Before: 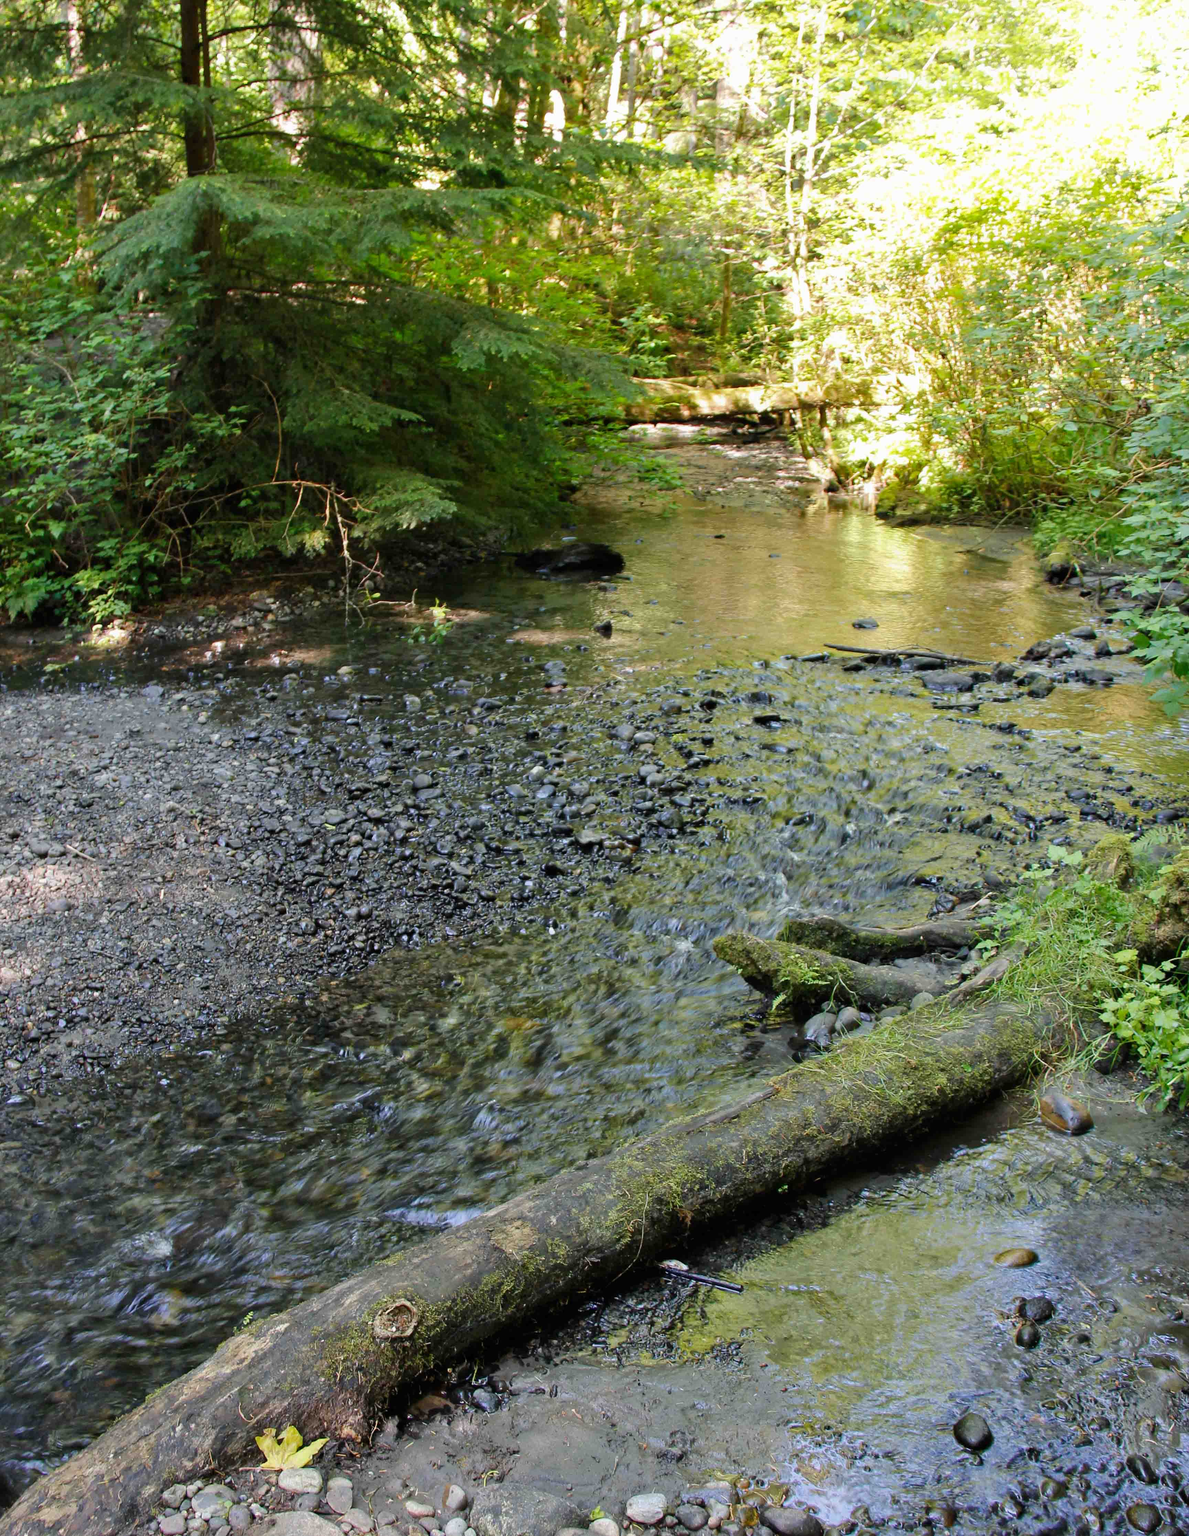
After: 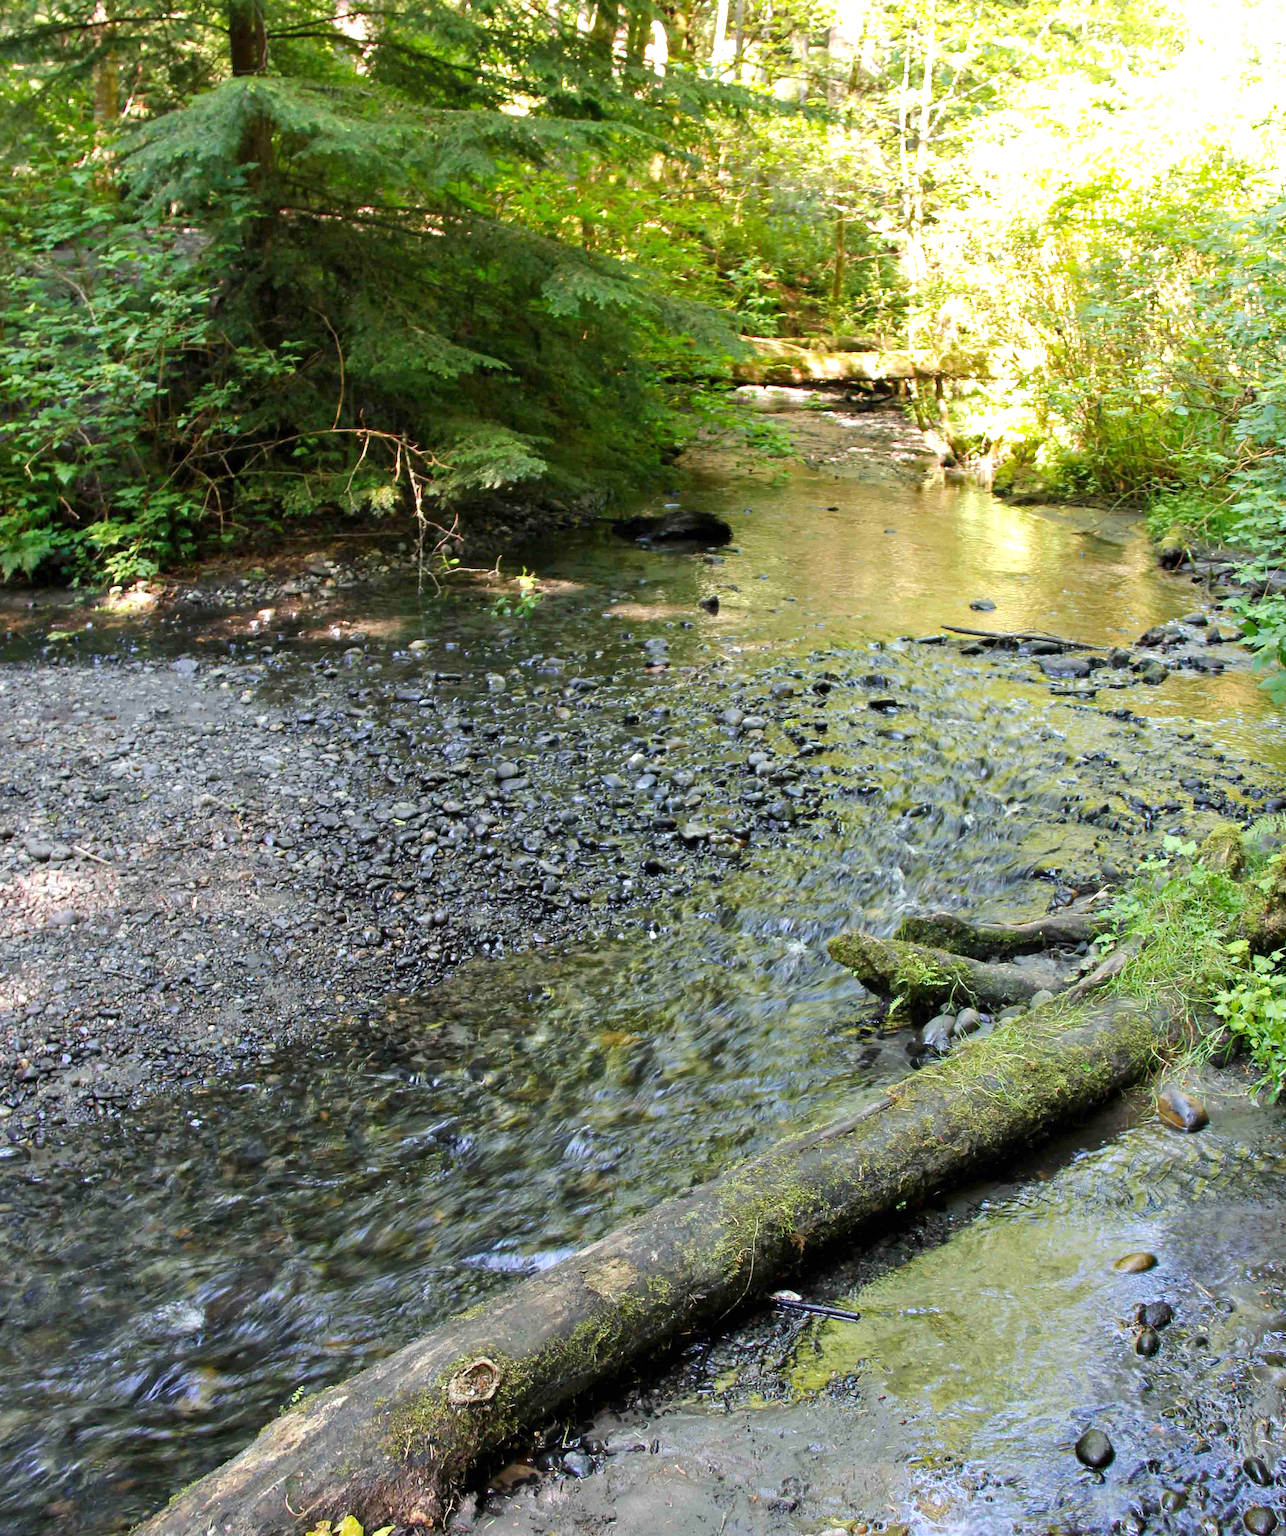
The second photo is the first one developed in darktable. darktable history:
rotate and perspective: rotation -0.013°, lens shift (vertical) -0.027, lens shift (horizontal) 0.178, crop left 0.016, crop right 0.989, crop top 0.082, crop bottom 0.918
exposure: black level correction 0.001, exposure 0.5 EV, compensate exposure bias true, compensate highlight preservation false
